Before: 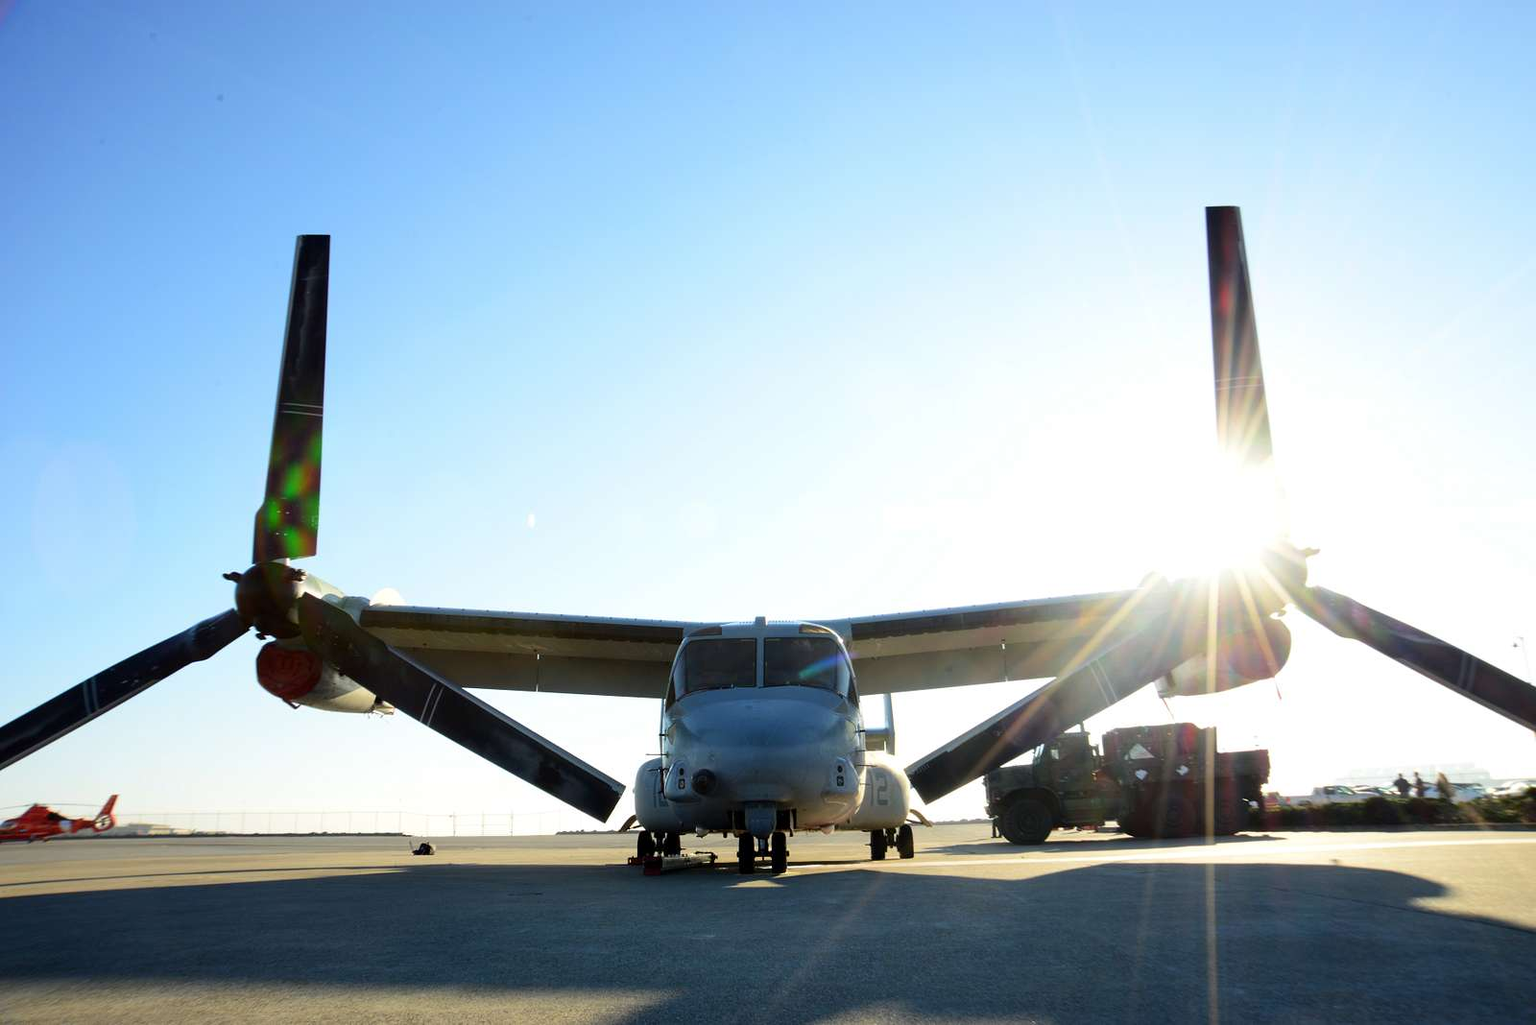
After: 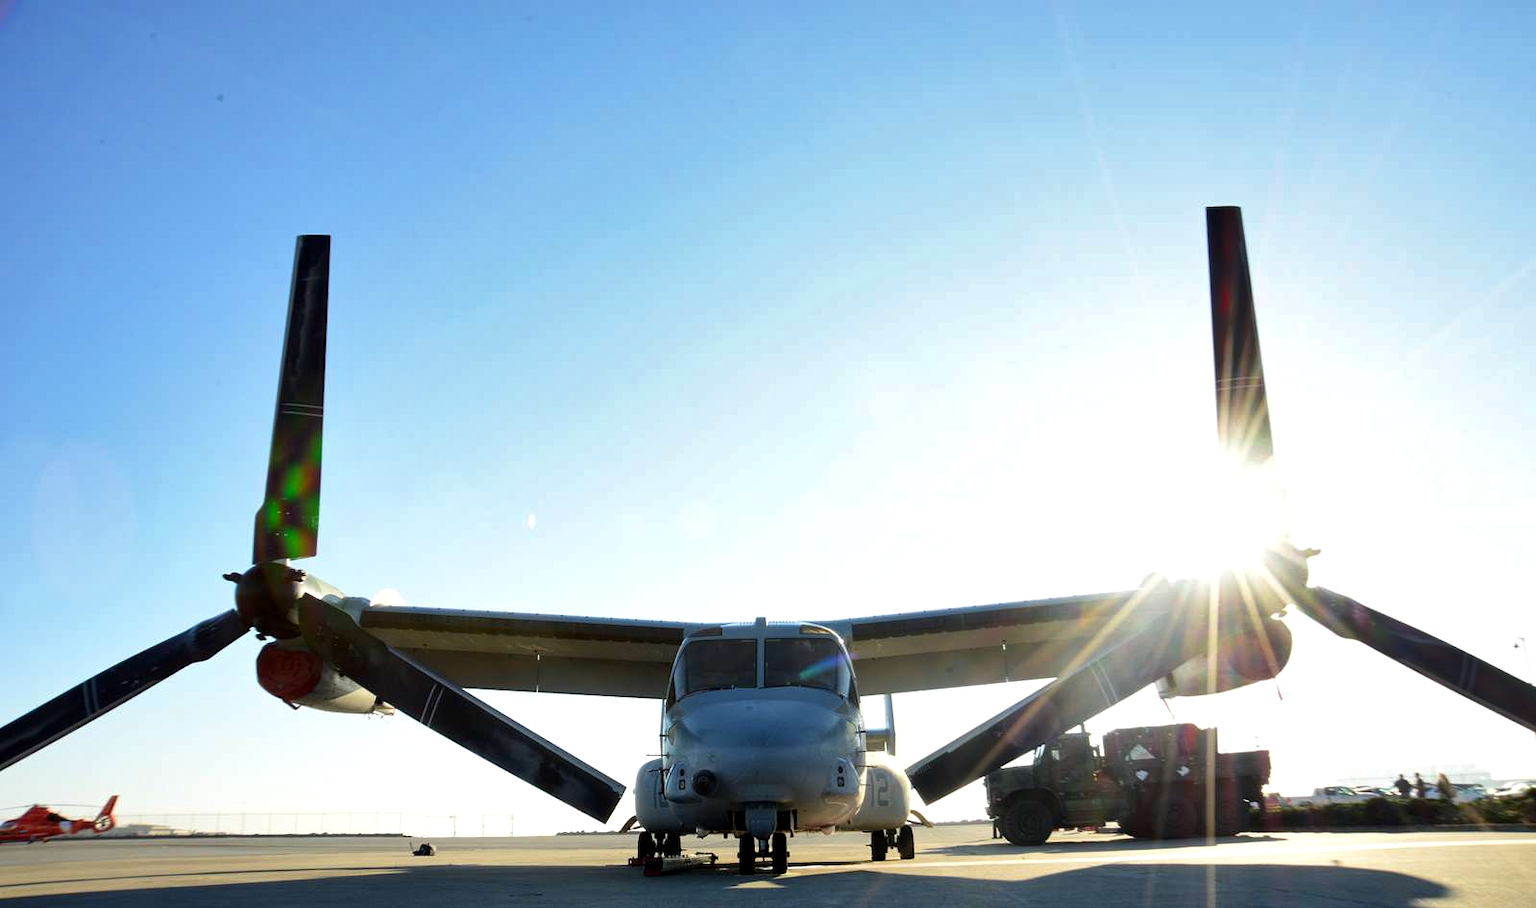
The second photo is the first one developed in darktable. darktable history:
crop and rotate: top 0%, bottom 11.402%
shadows and highlights: shadows 32.66, highlights -47.64, compress 49.88%, soften with gaussian
local contrast: highlights 107%, shadows 98%, detail 119%, midtone range 0.2
